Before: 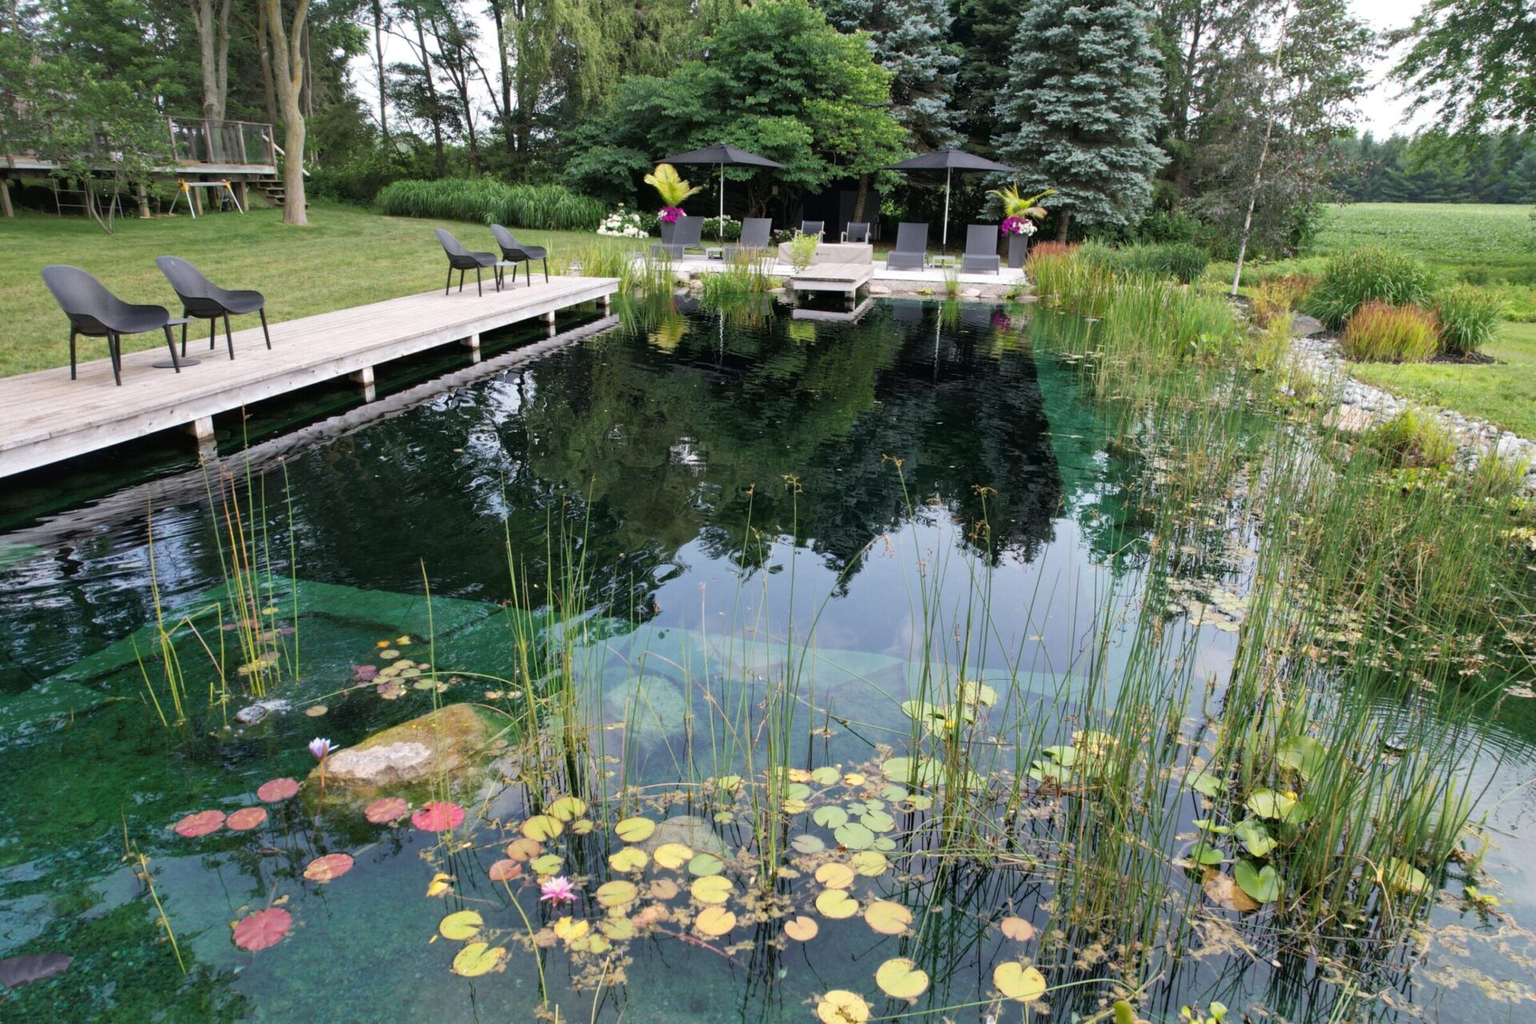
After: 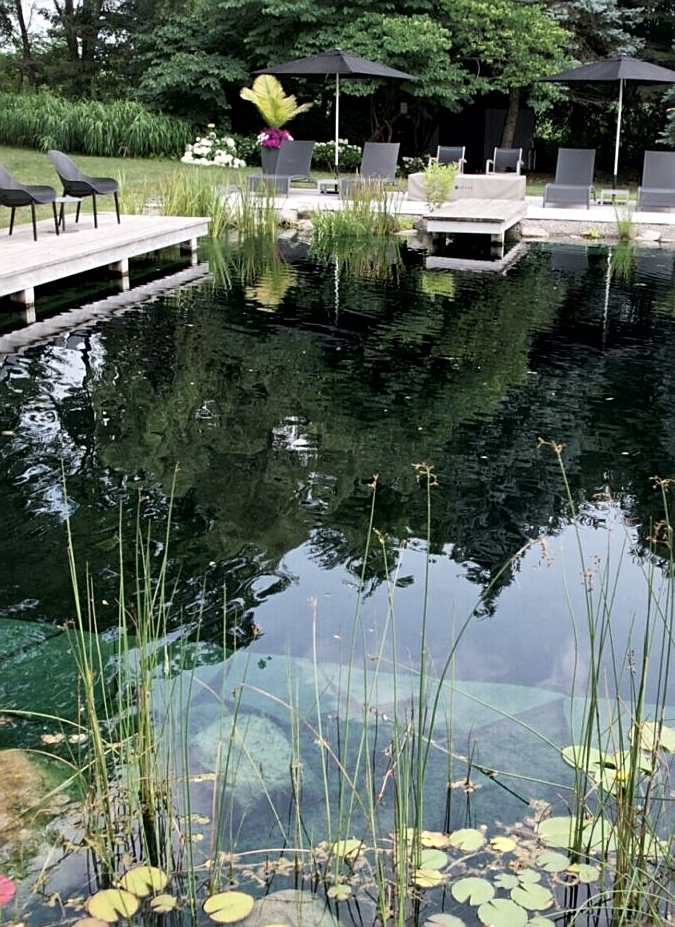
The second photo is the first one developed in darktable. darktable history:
local contrast: mode bilateral grid, contrast 20, coarseness 100, detail 150%, midtone range 0.2
crop and rotate: left 29.476%, top 10.214%, right 35.32%, bottom 17.333%
sharpen: on, module defaults
contrast brightness saturation: contrast 0.11, saturation -0.17
